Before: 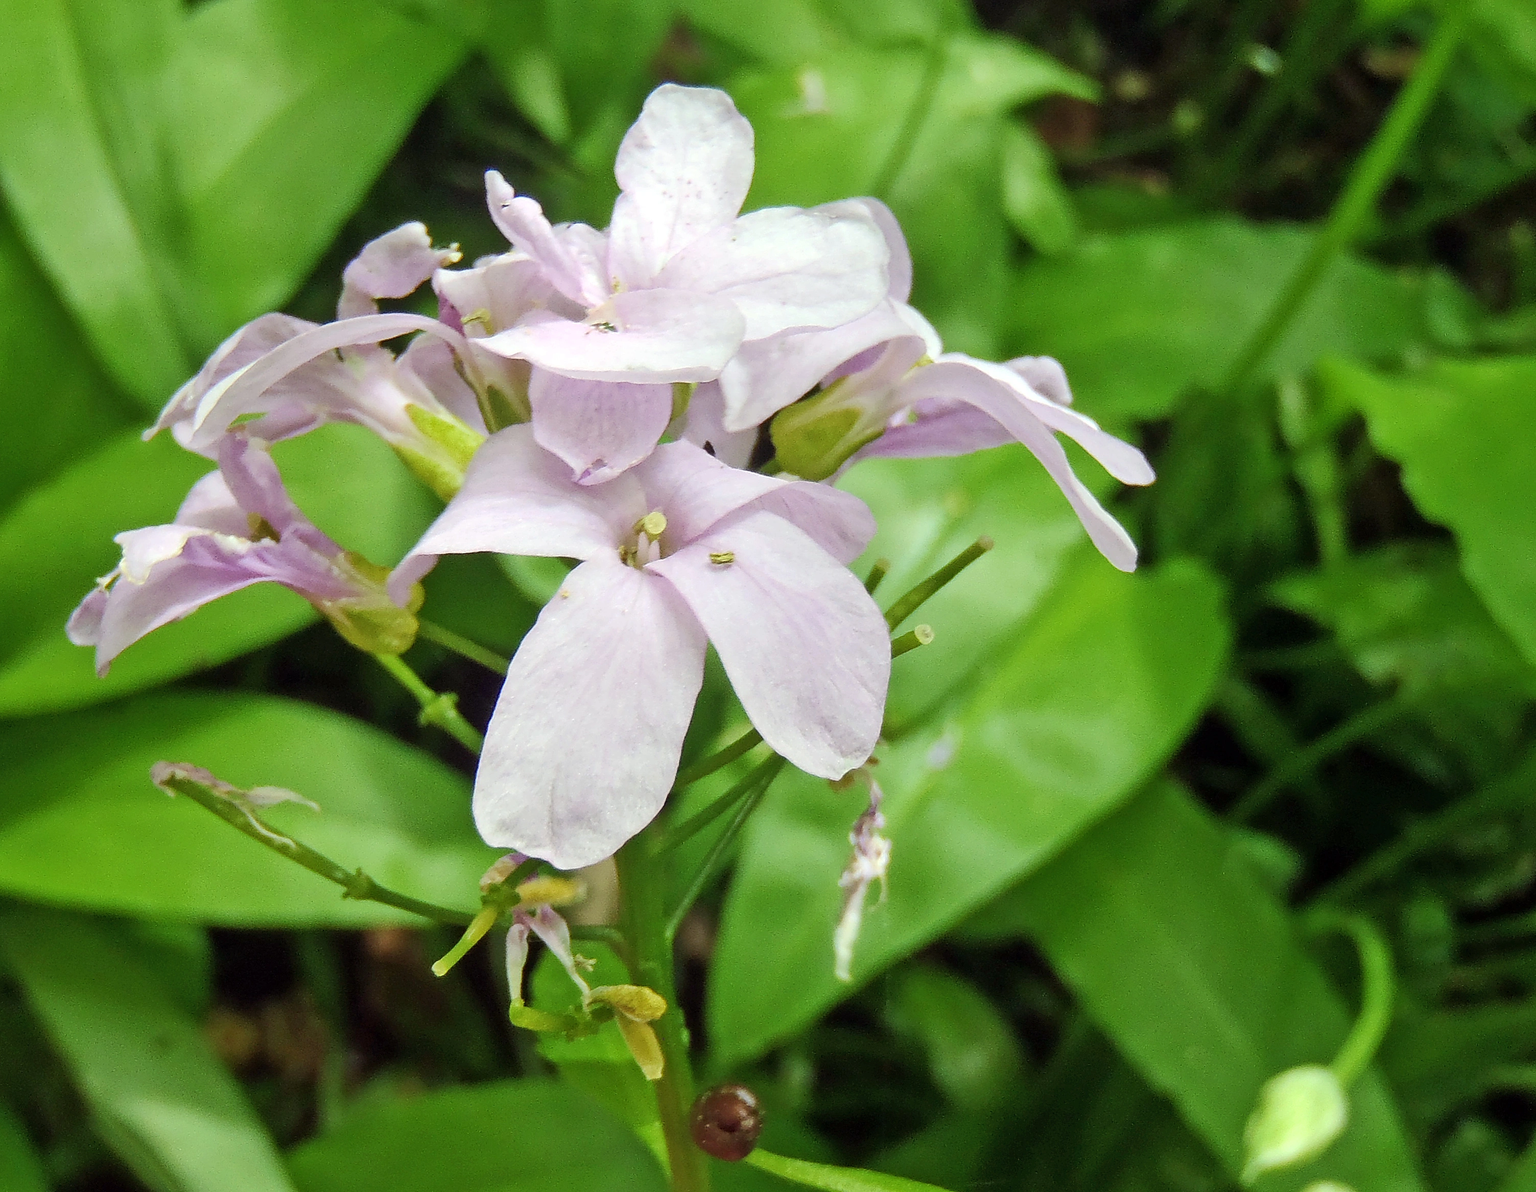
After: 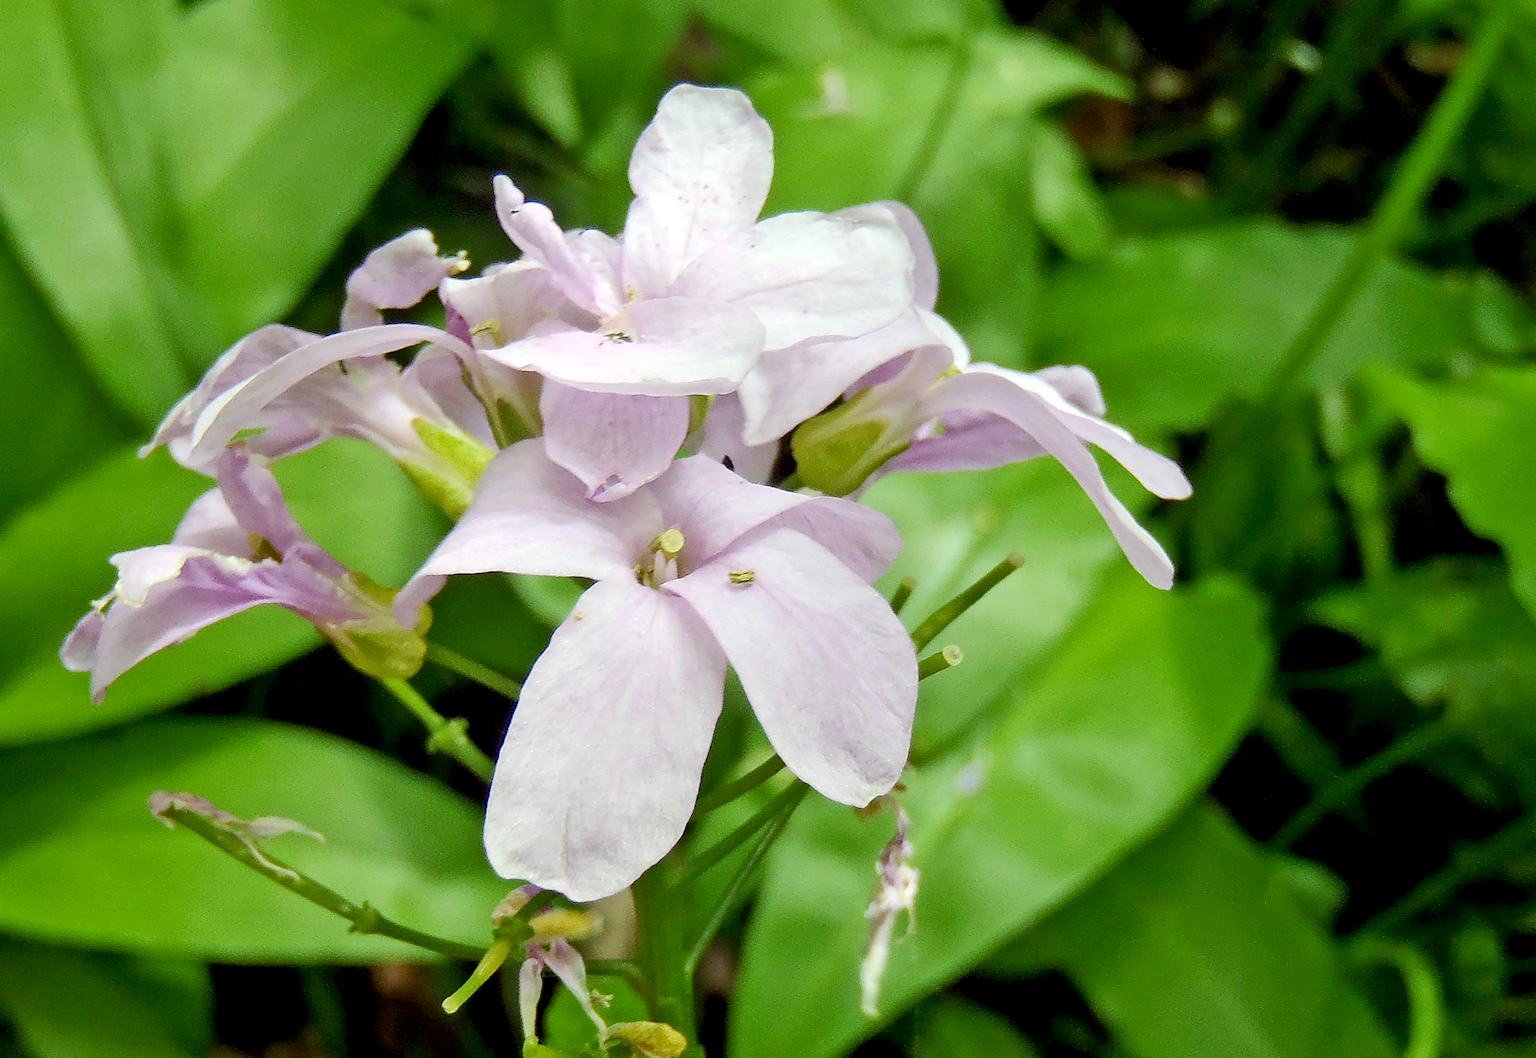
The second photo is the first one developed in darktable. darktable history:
exposure: black level correction 0.009, compensate highlight preservation false
crop and rotate: angle 0.272°, left 0.292%, right 2.97%, bottom 14.078%
